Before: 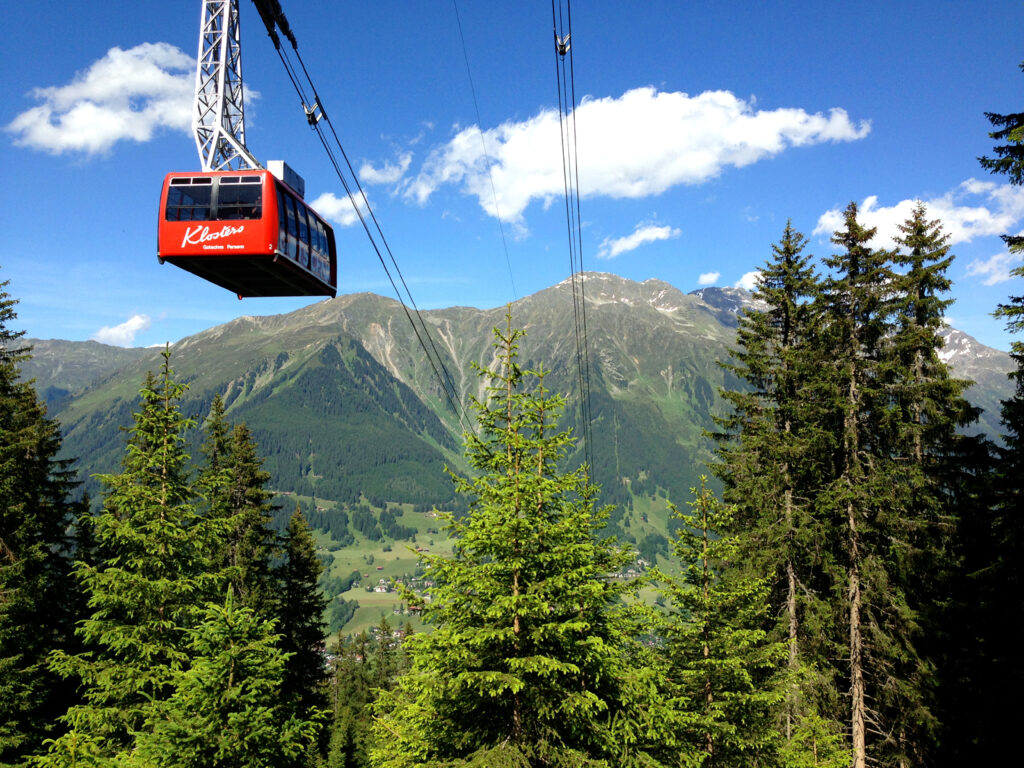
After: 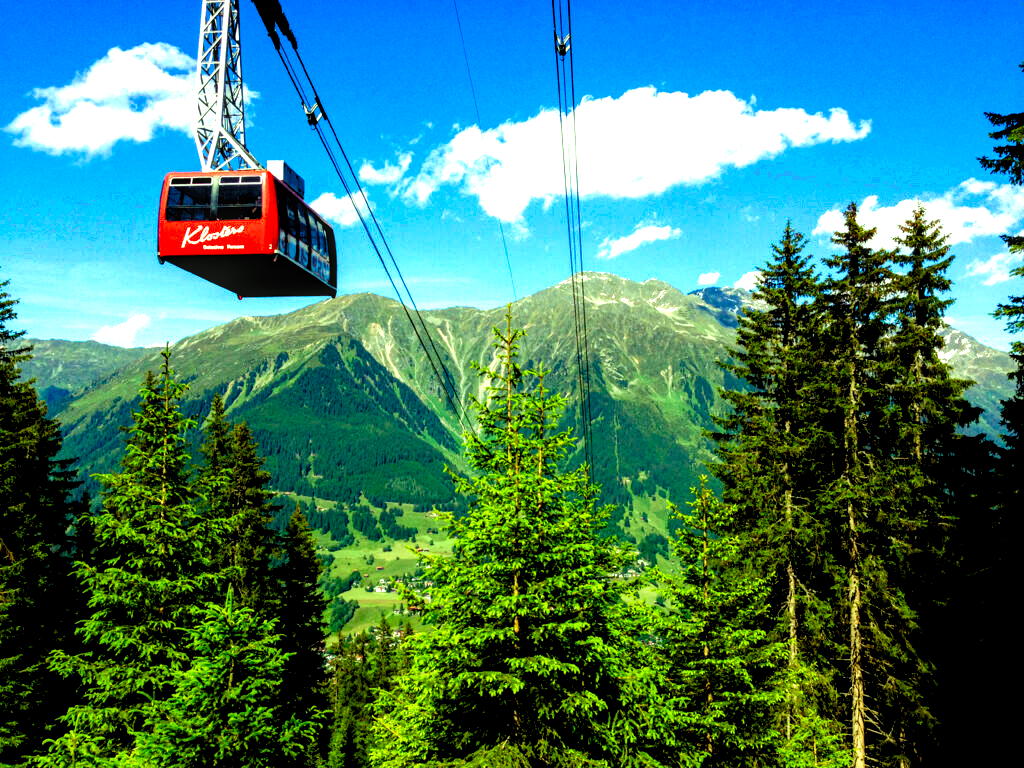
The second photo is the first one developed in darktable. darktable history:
filmic rgb: middle gray luminance 18.32%, black relative exposure -11.47 EV, white relative exposure 2.58 EV, threshold 2.98 EV, structure ↔ texture 99.07%, target black luminance 0%, hardness 8.36, latitude 98.91%, contrast 1.081, shadows ↔ highlights balance 0.387%, iterations of high-quality reconstruction 0, enable highlight reconstruction true
local contrast: detail 142%
levels: levels [0.052, 0.496, 0.908]
color balance rgb: shadows lift › chroma 0.822%, shadows lift › hue 115.27°, perceptual saturation grading › global saturation 20%, perceptual saturation grading › highlights -49.292%, perceptual saturation grading › shadows 25.705%, global vibrance 20.261%
velvia: on, module defaults
tone equalizer: -8 EV -0.436 EV, -7 EV -0.389 EV, -6 EV -0.37 EV, -5 EV -0.196 EV, -3 EV 0.25 EV, -2 EV 0.338 EV, -1 EV 0.389 EV, +0 EV 0.41 EV, edges refinement/feathering 500, mask exposure compensation -1.57 EV, preserve details no
color correction: highlights a* -11.16, highlights b* 9.82, saturation 1.71
